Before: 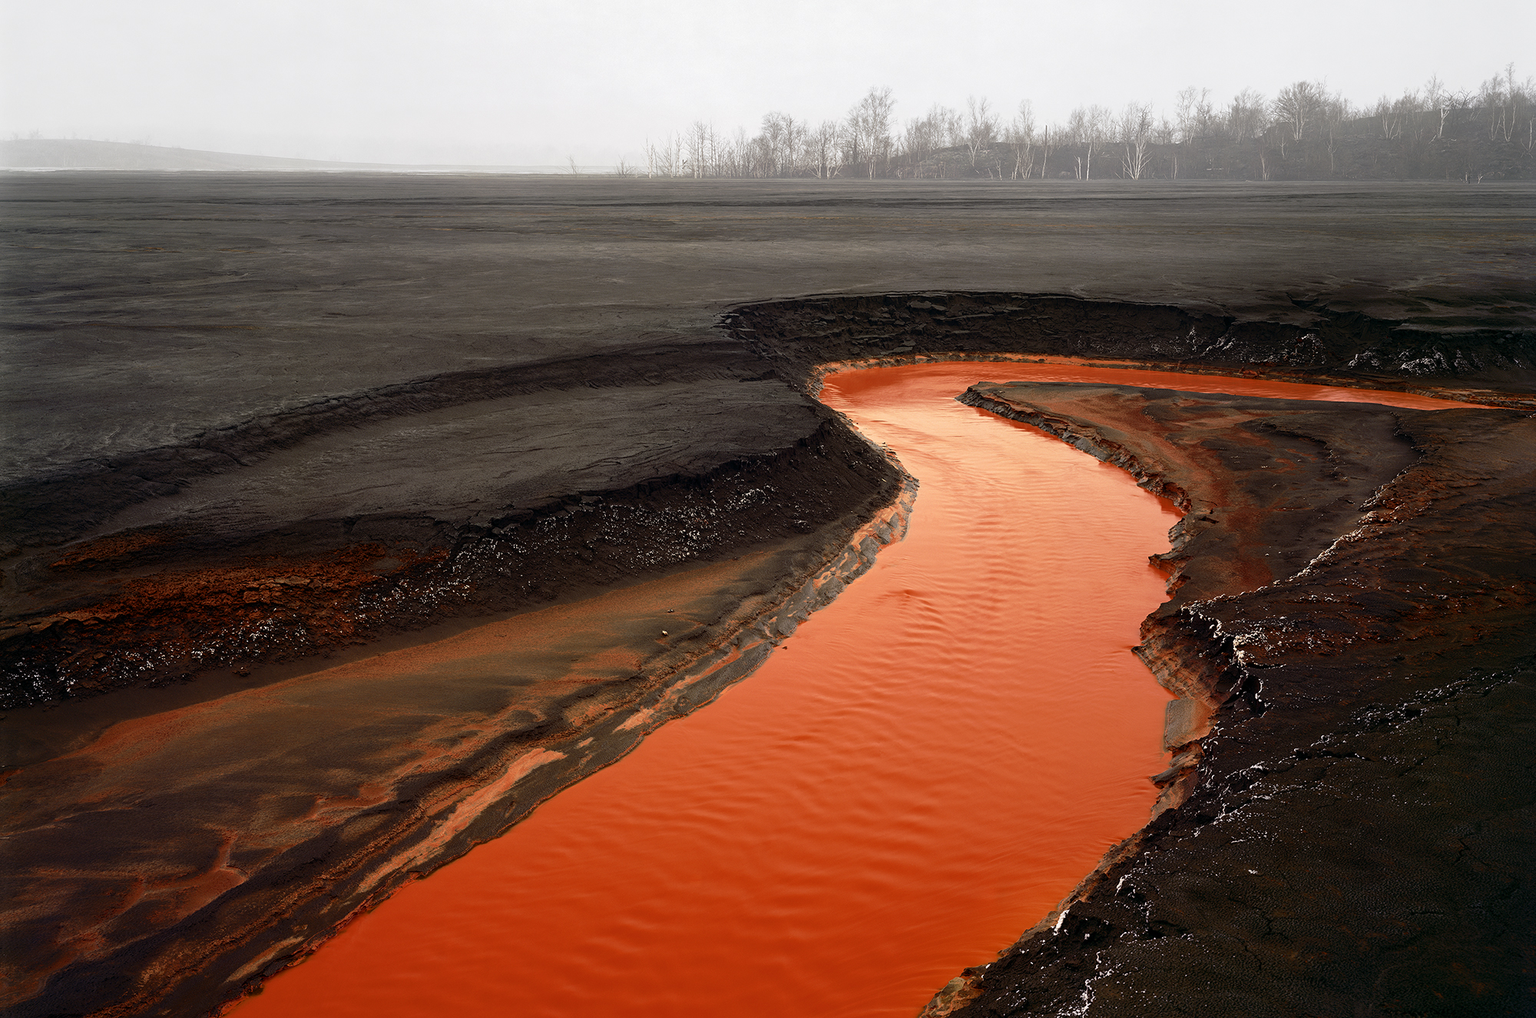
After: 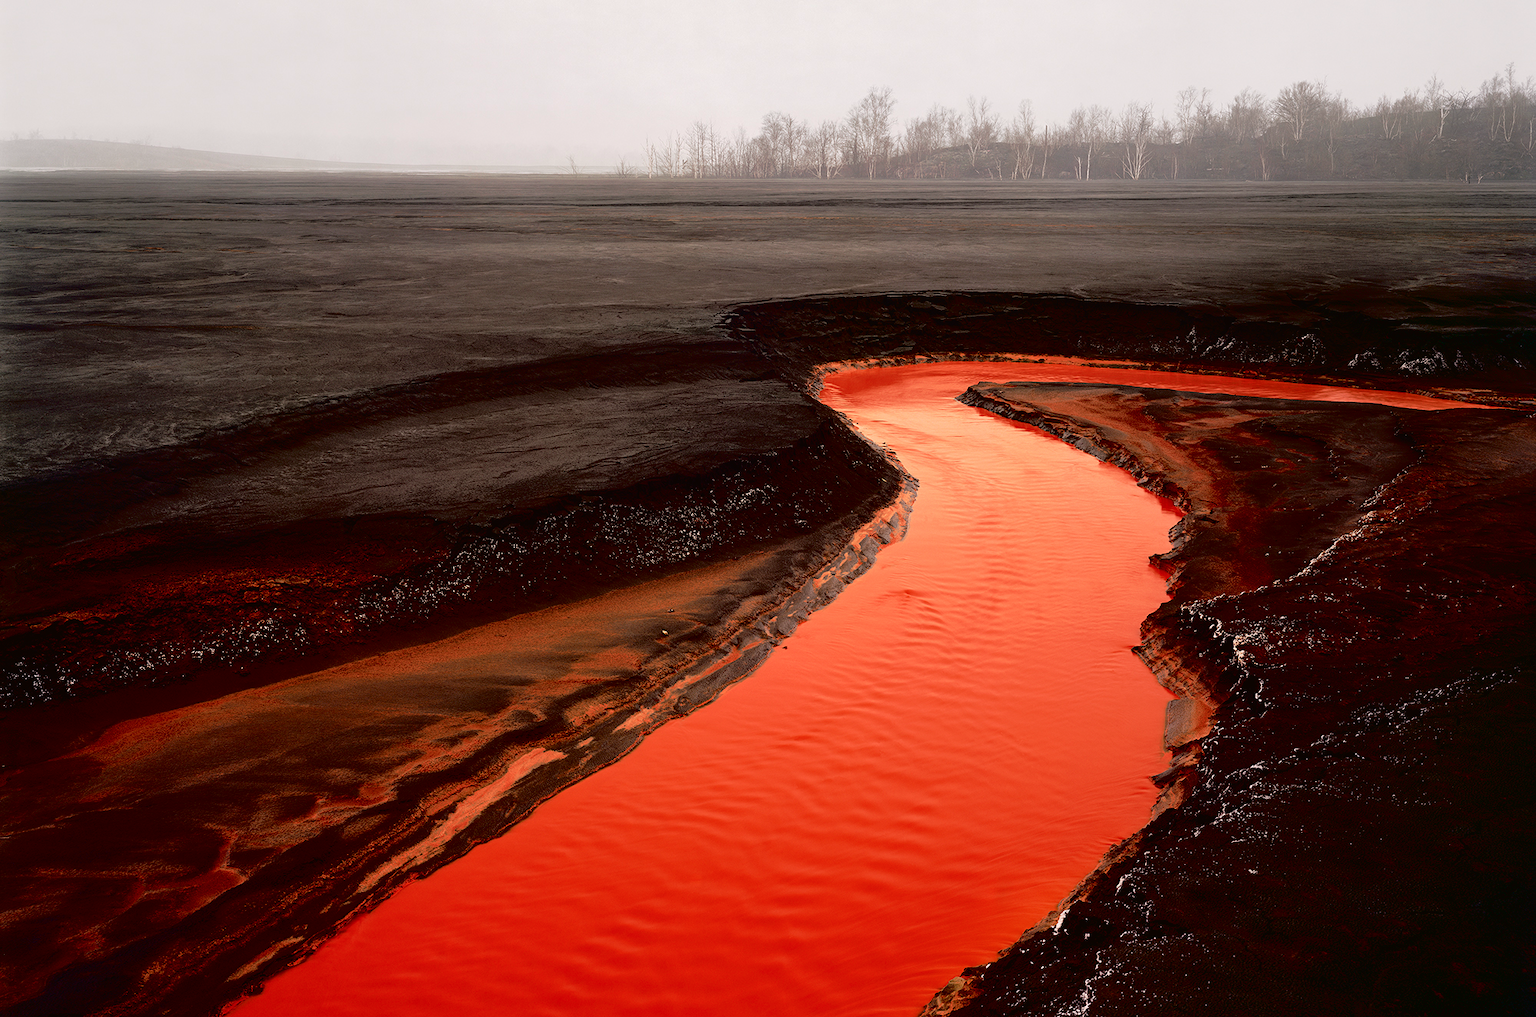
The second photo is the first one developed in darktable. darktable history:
tone curve: curves: ch0 [(0, 0.013) (0.181, 0.074) (0.337, 0.304) (0.498, 0.485) (0.78, 0.742) (0.993, 0.954)]; ch1 [(0, 0) (0.294, 0.184) (0.359, 0.34) (0.362, 0.35) (0.43, 0.41) (0.469, 0.463) (0.495, 0.502) (0.54, 0.563) (0.612, 0.641) (1, 1)]; ch2 [(0, 0) (0.44, 0.437) (0.495, 0.502) (0.524, 0.534) (0.557, 0.56) (0.634, 0.654) (0.728, 0.722) (1, 1)], color space Lab, independent channels, preserve colors none
